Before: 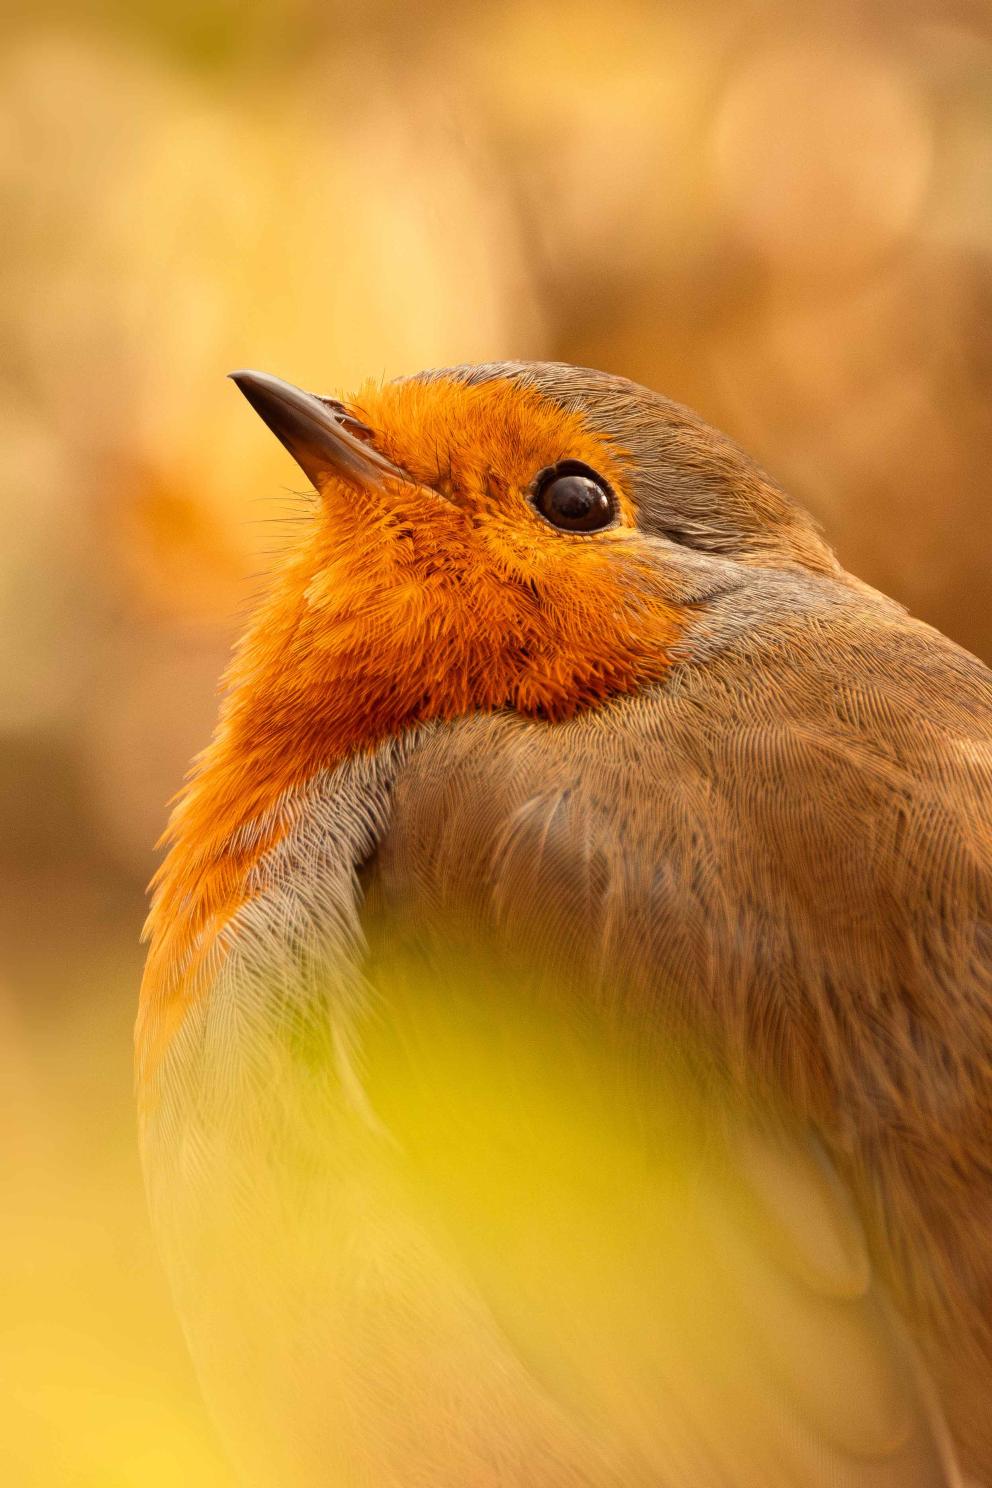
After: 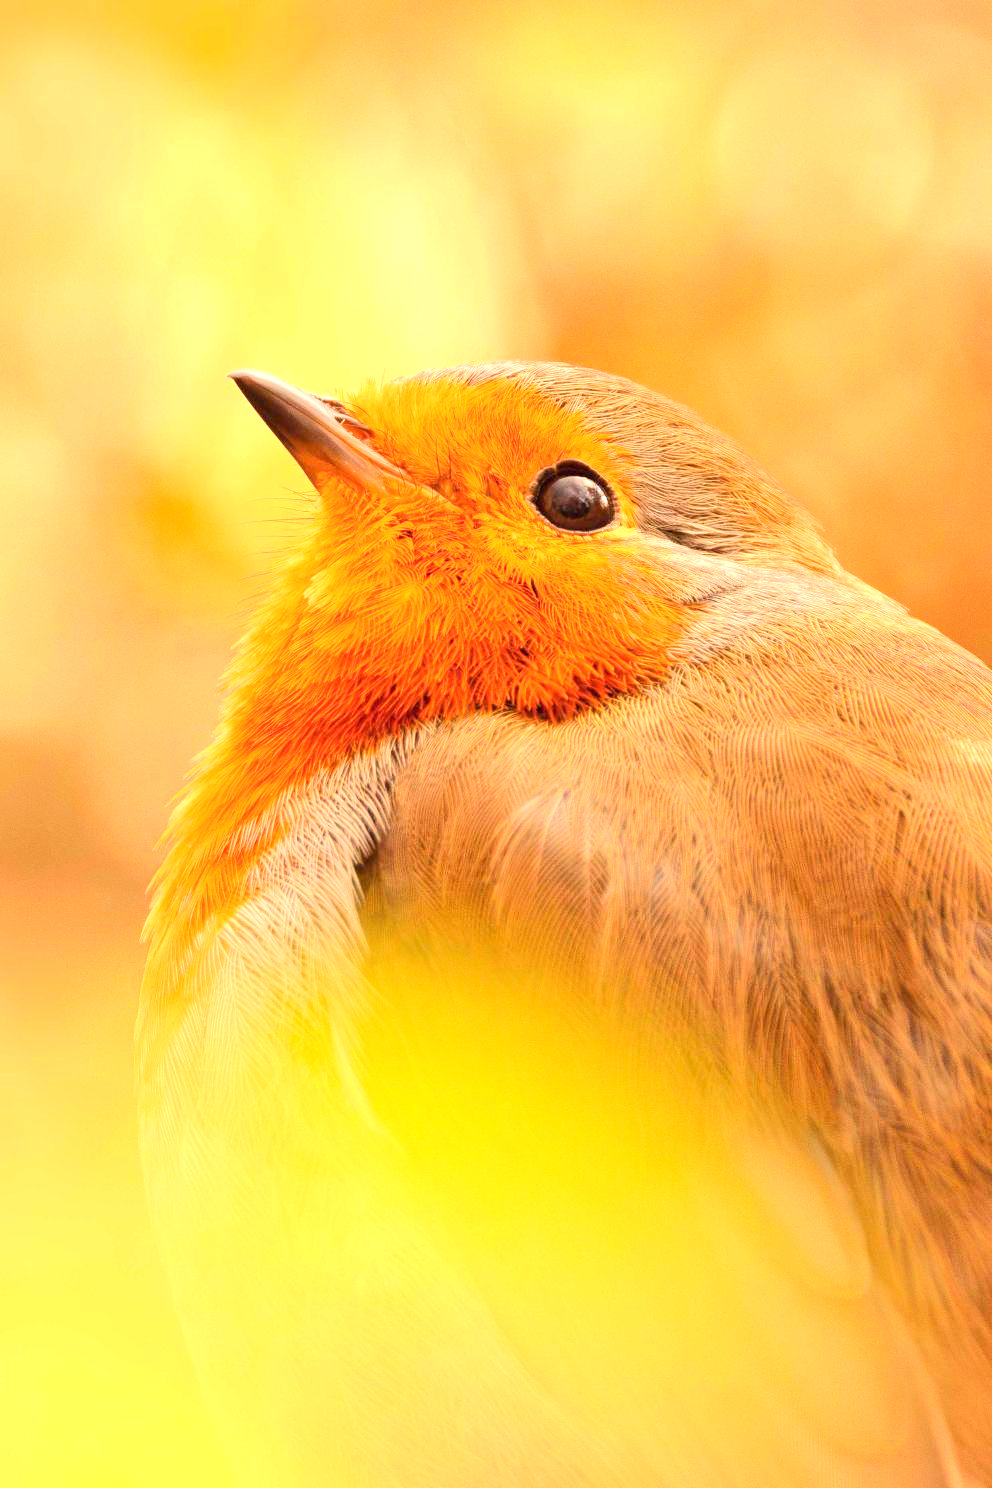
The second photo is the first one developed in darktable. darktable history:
tone equalizer: -8 EV 1.97 EV, -7 EV 1.99 EV, -6 EV 1.96 EV, -5 EV 1.99 EV, -4 EV 1.97 EV, -3 EV 1.49 EV, -2 EV 0.981 EV, -1 EV 0.497 EV, edges refinement/feathering 500, mask exposure compensation -1.57 EV, preserve details no
